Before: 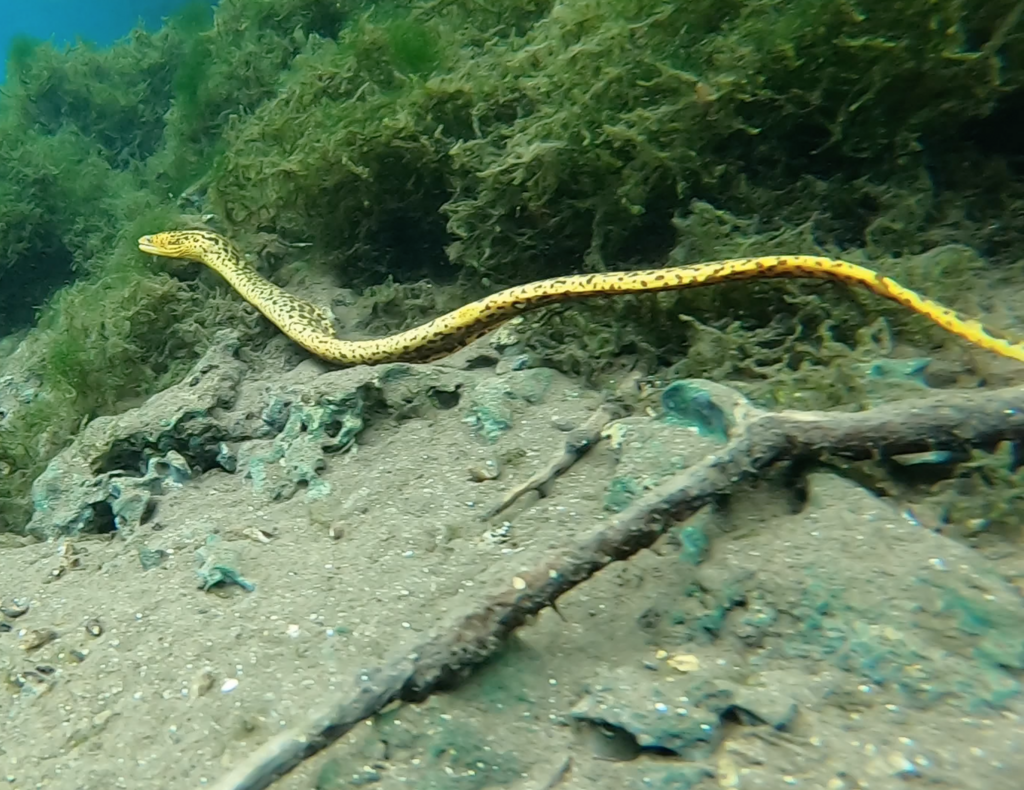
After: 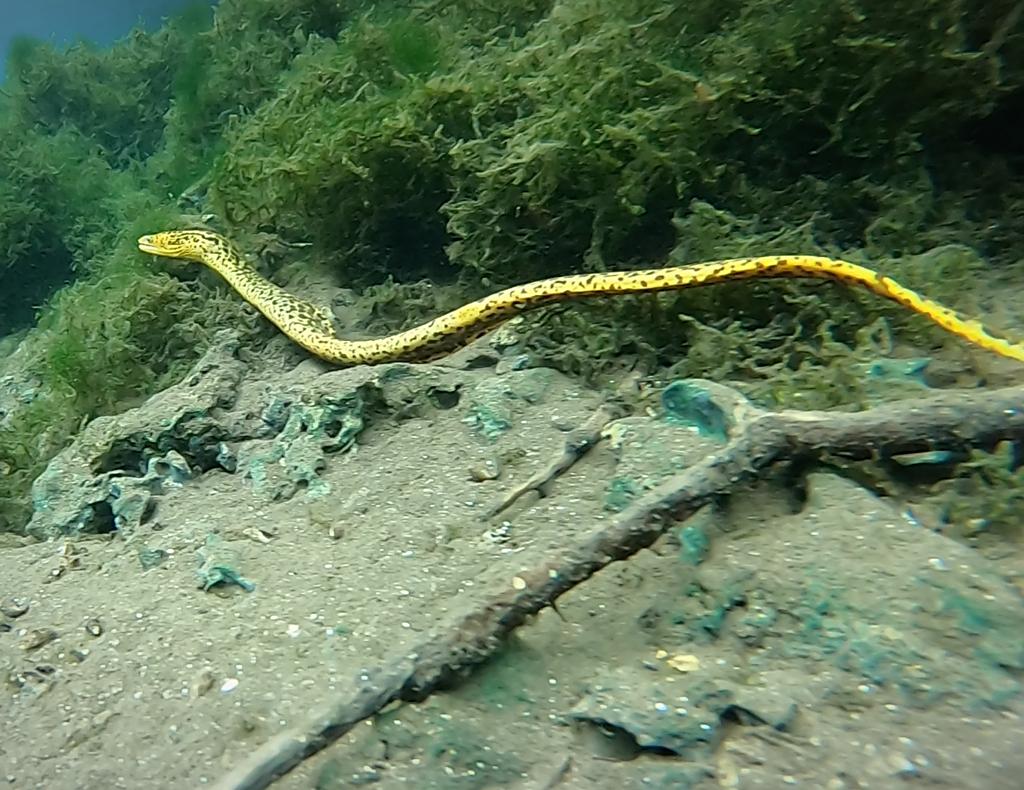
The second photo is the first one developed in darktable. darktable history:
sharpen: on, module defaults
vignetting: fall-off start 98.6%, fall-off radius 100.38%, width/height ratio 1.423
